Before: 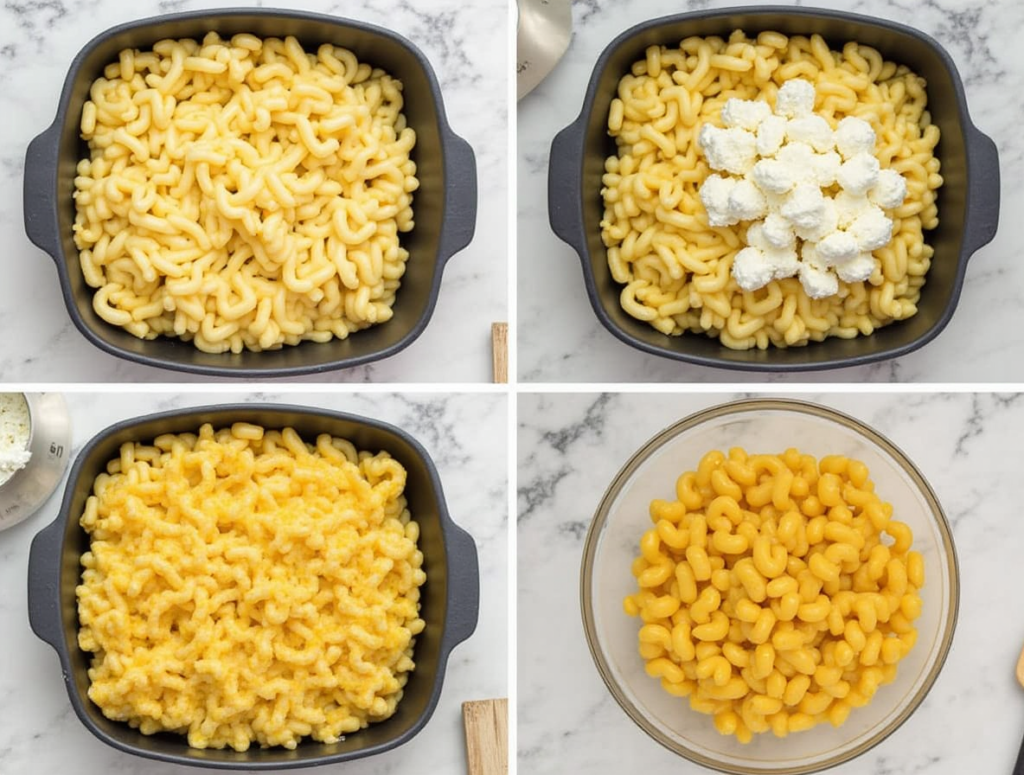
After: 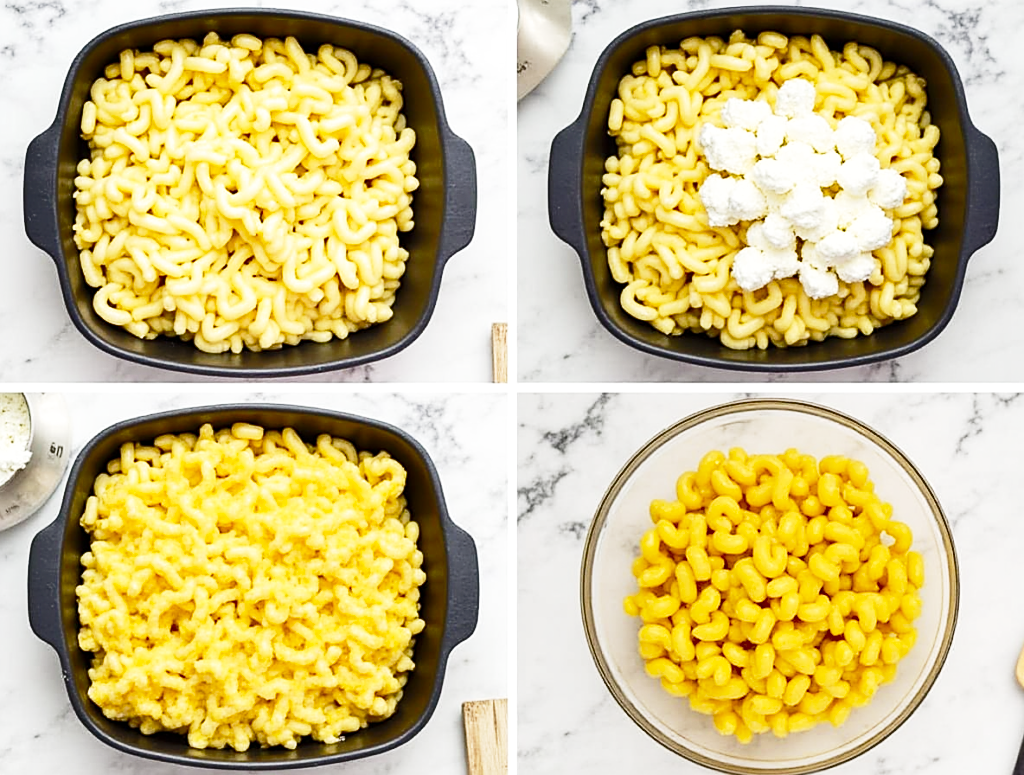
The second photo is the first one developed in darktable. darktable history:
sharpen: on, module defaults
base curve: curves: ch0 [(0, 0) (0.028, 0.03) (0.121, 0.232) (0.46, 0.748) (0.859, 0.968) (1, 1)], preserve colors none
exposure: black level correction 0.001, exposure 0.191 EV, compensate highlight preservation false
shadows and highlights: low approximation 0.01, soften with gaussian
